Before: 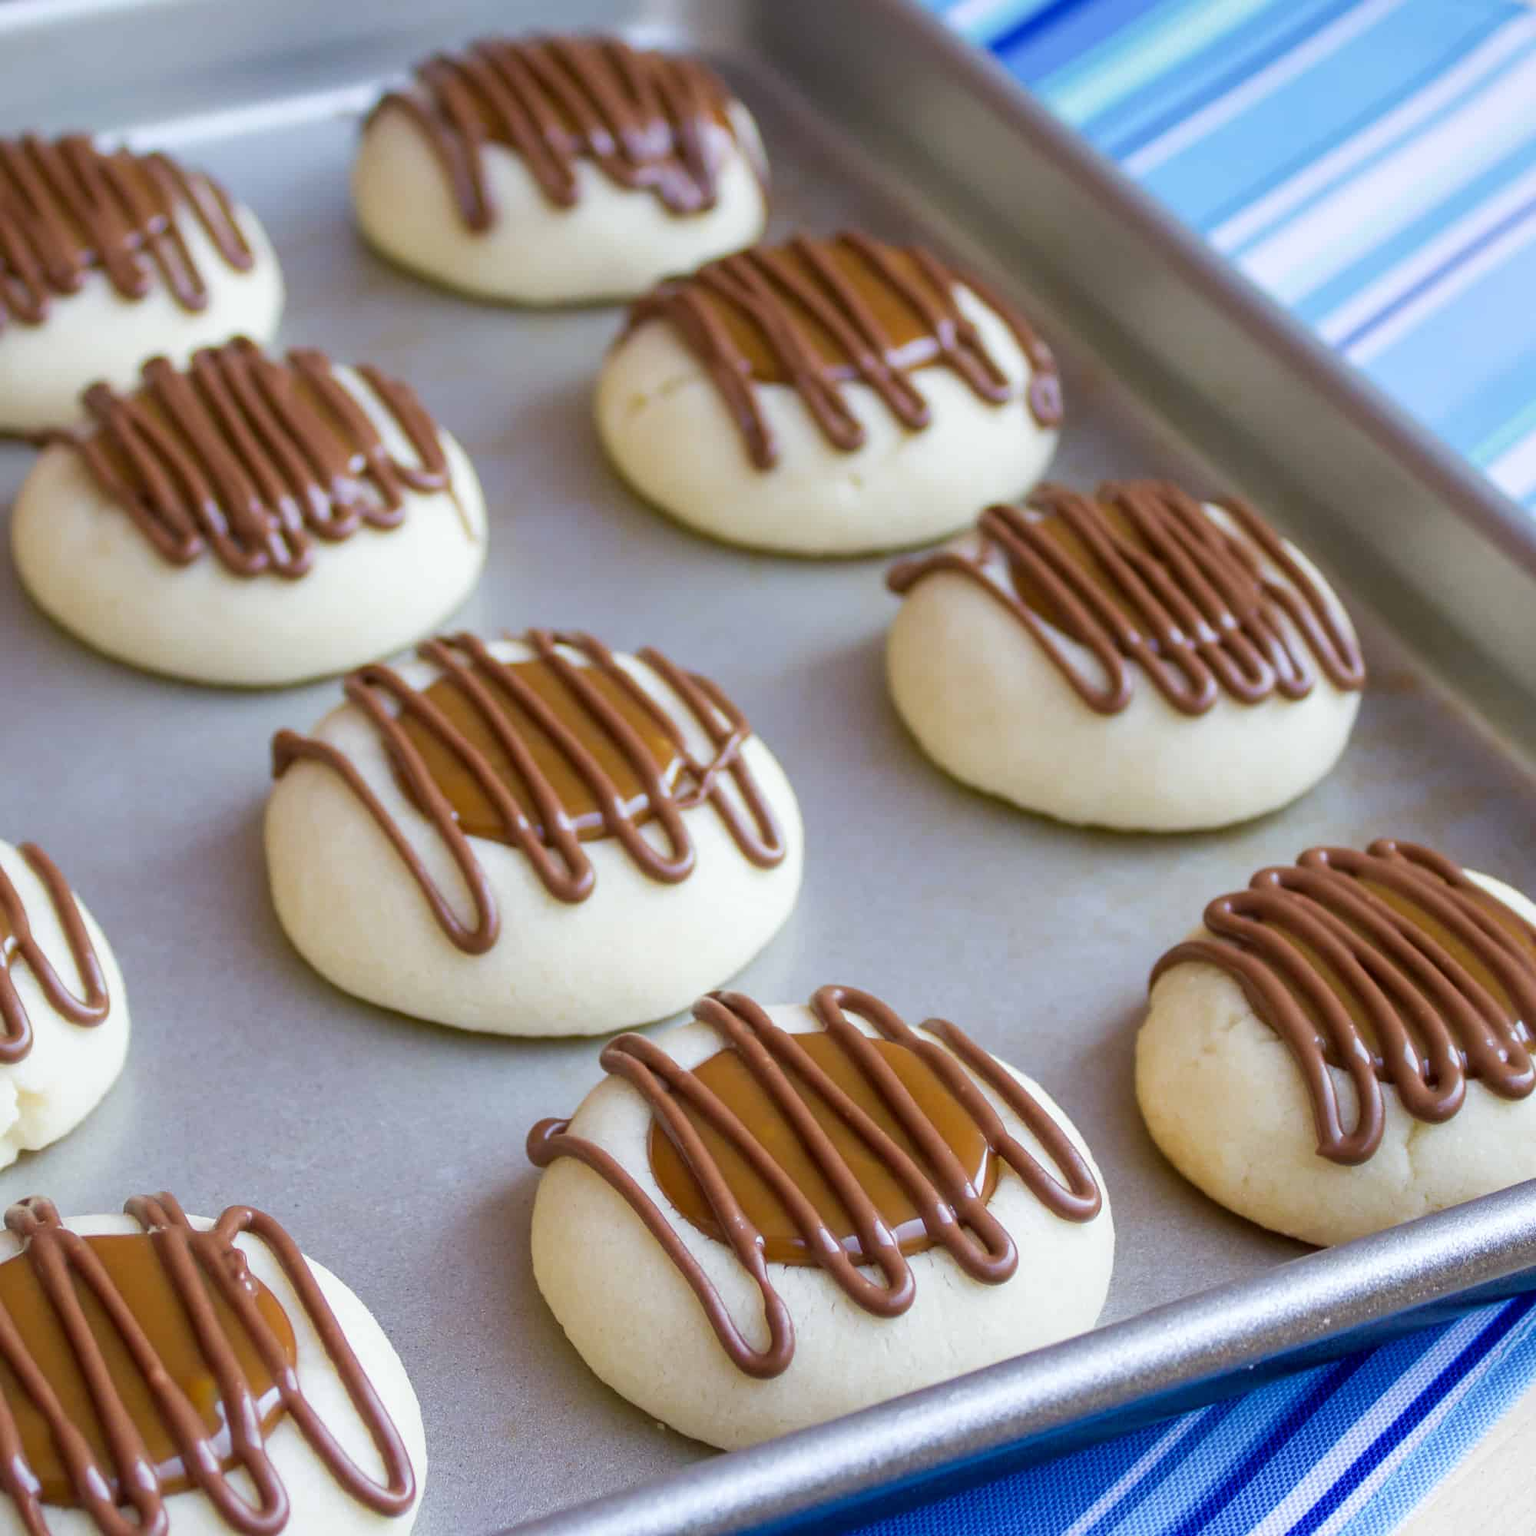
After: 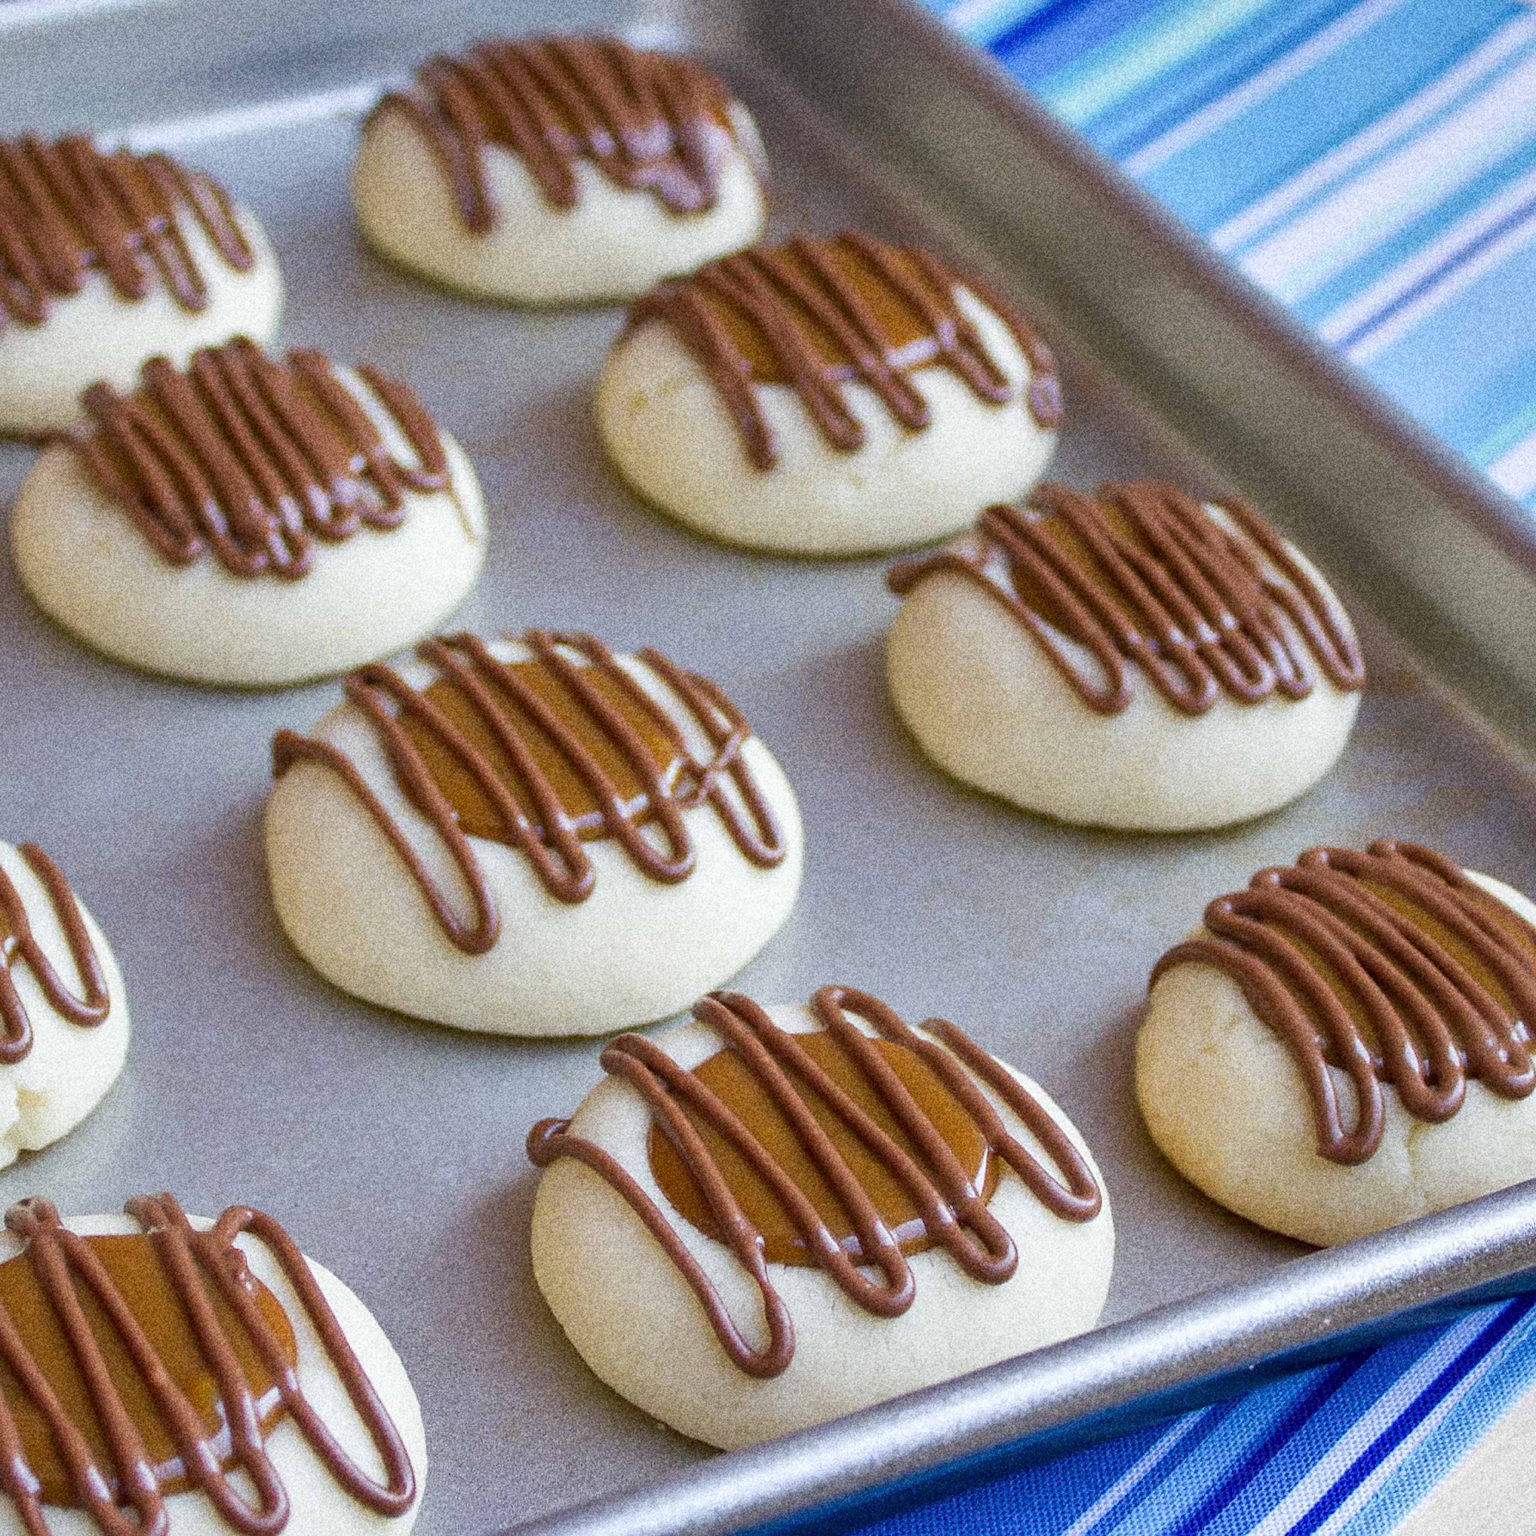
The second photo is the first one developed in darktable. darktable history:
shadows and highlights: soften with gaussian
grain: coarseness 14.49 ISO, strength 48.04%, mid-tones bias 35%
